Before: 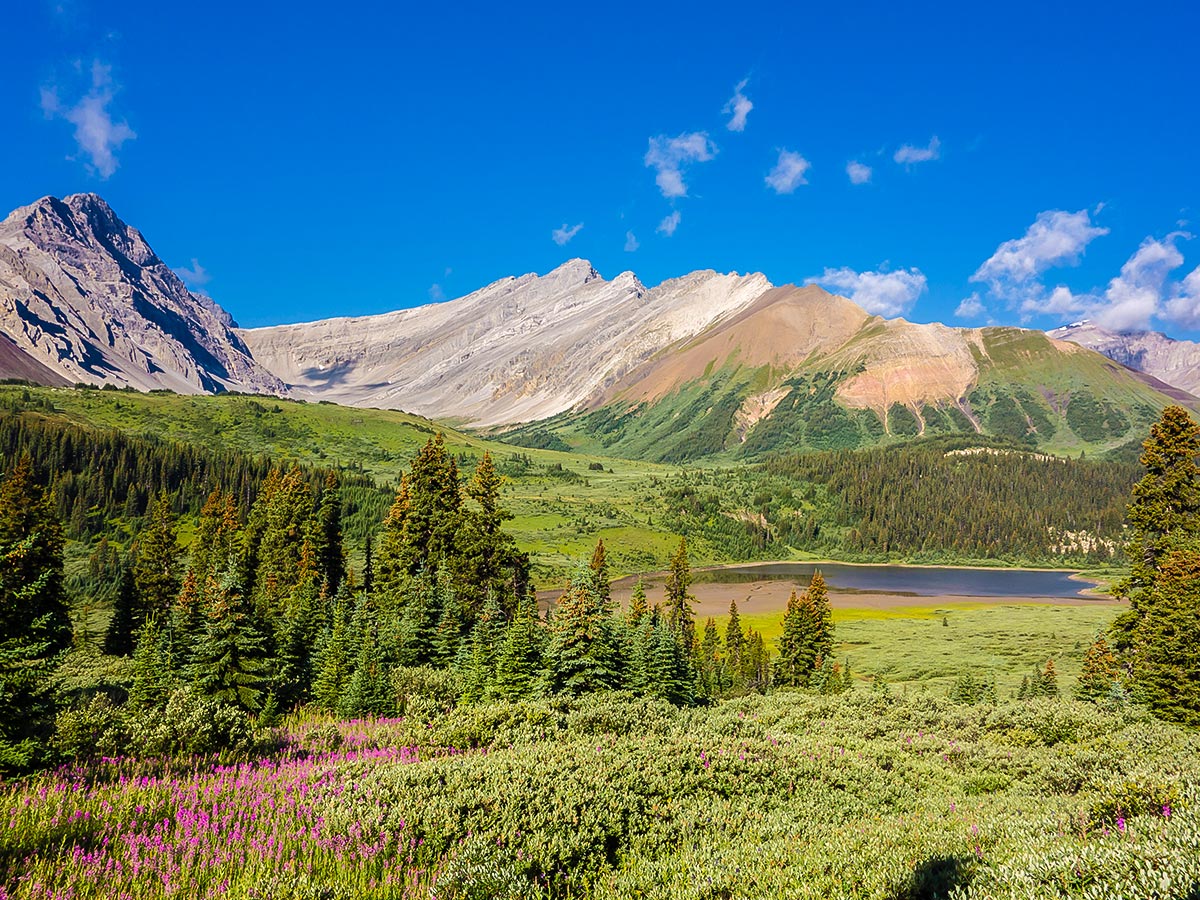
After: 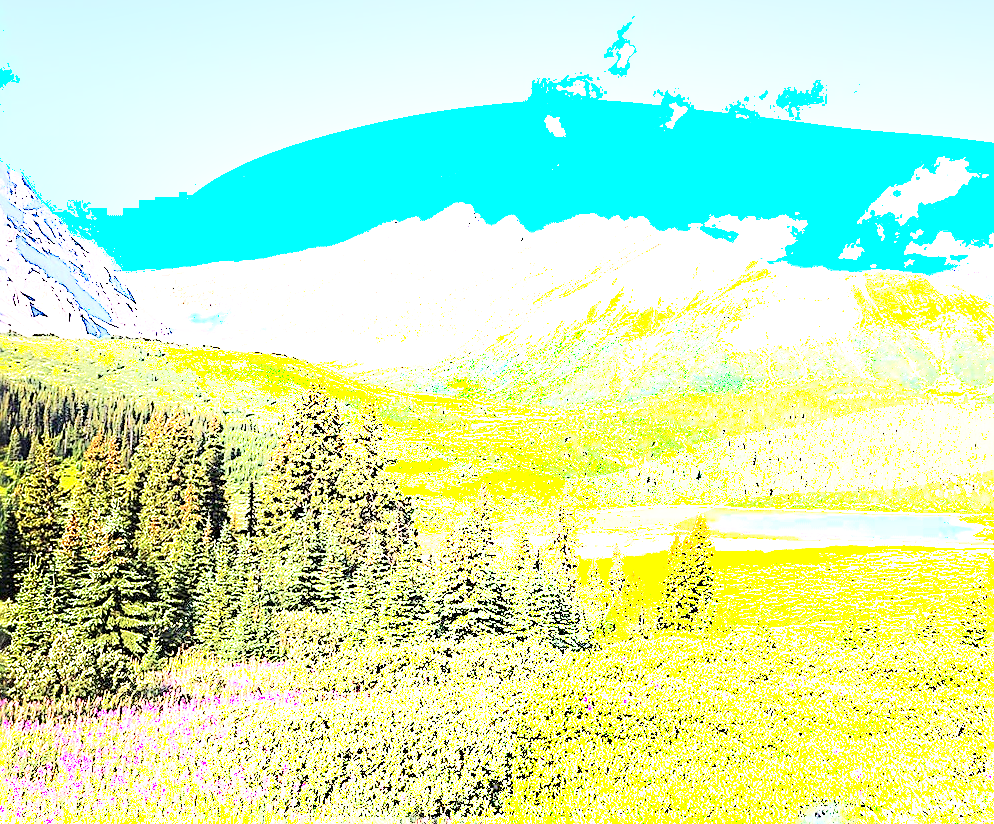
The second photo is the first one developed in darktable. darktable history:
crop: left 9.807%, top 6.259%, right 7.334%, bottom 2.177%
exposure: exposure 2.25 EV, compensate highlight preservation false
shadows and highlights: shadows -90, highlights 90, soften with gaussian
sharpen: radius 2.584, amount 0.688
